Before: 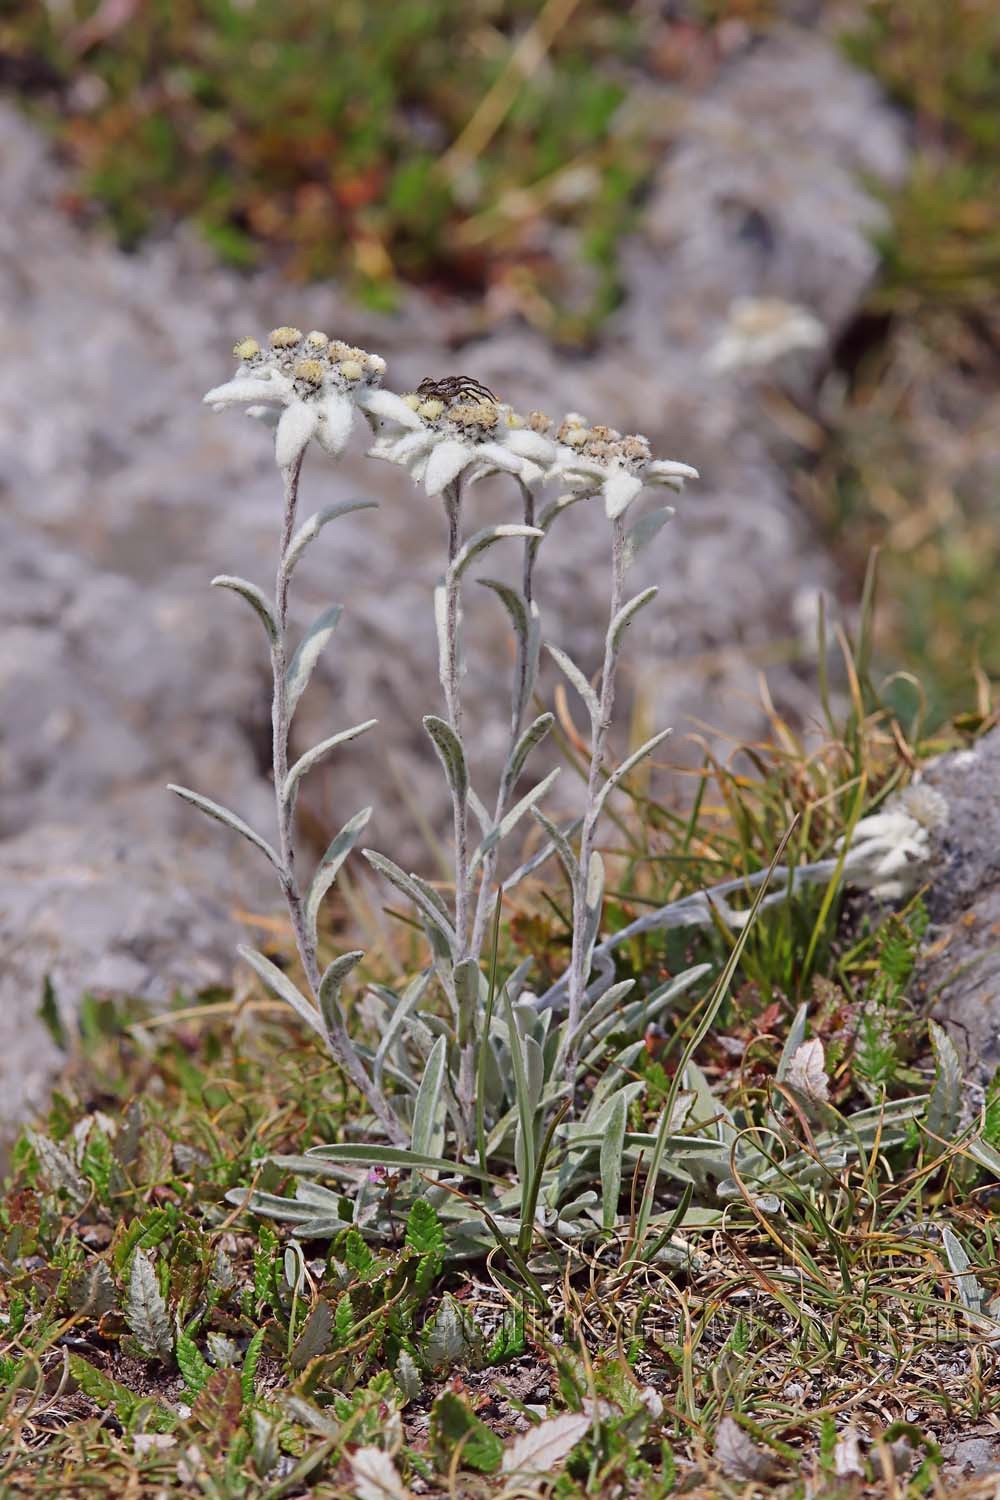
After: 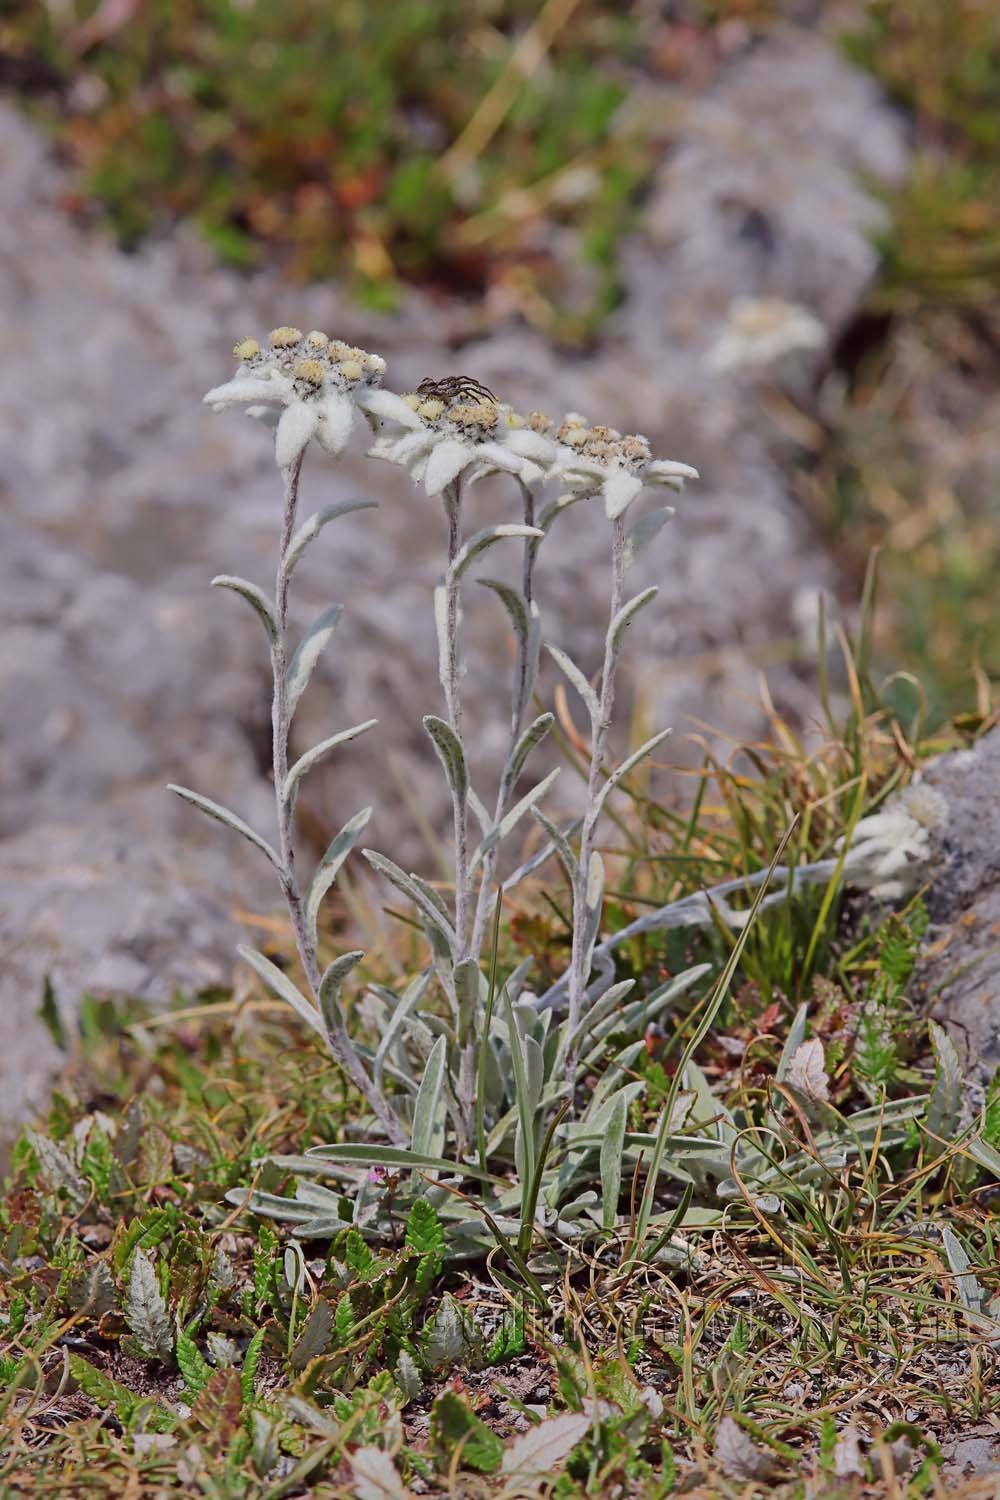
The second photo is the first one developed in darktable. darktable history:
shadows and highlights: shadows -18.59, highlights -73.12, highlights color adjustment 0.751%
